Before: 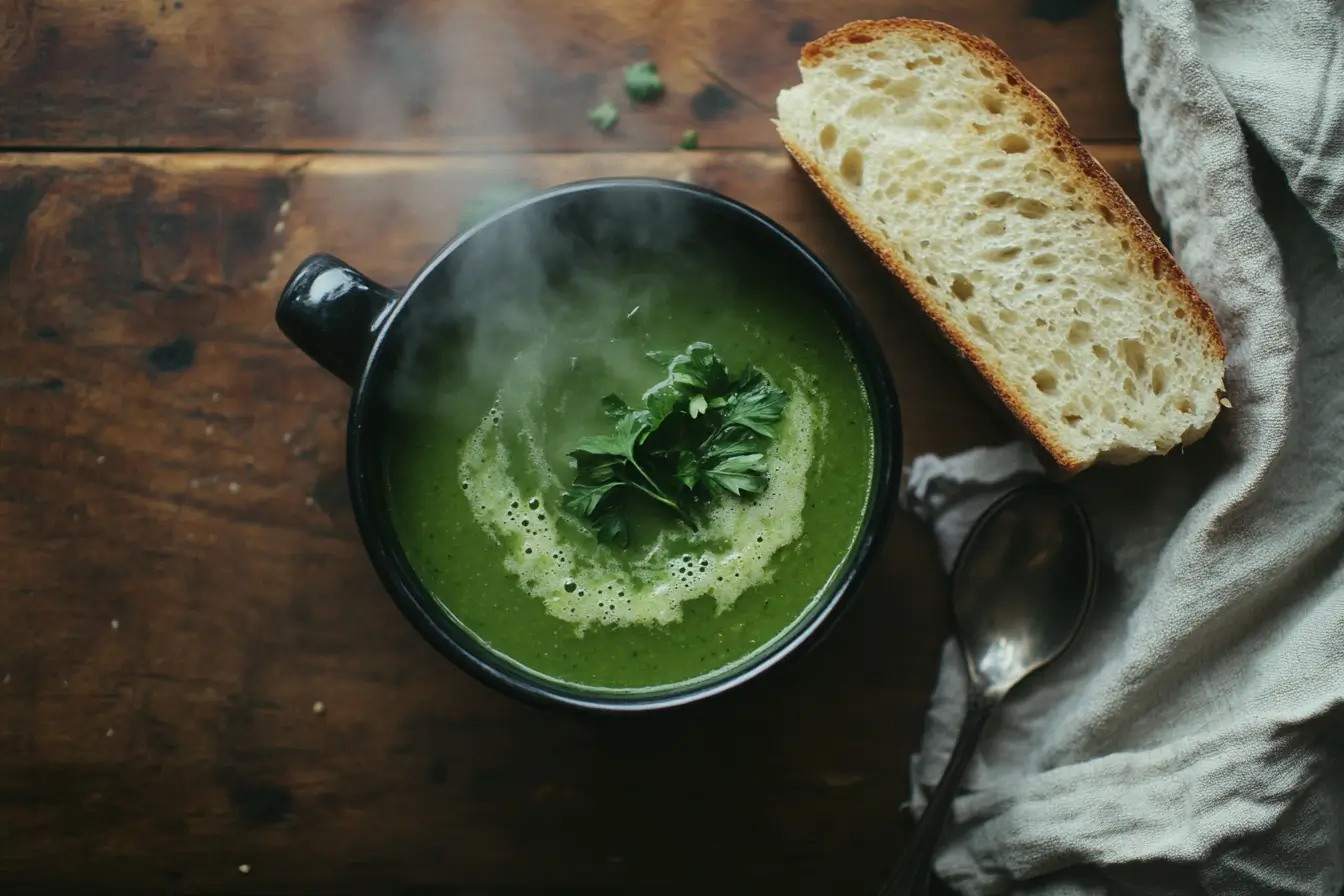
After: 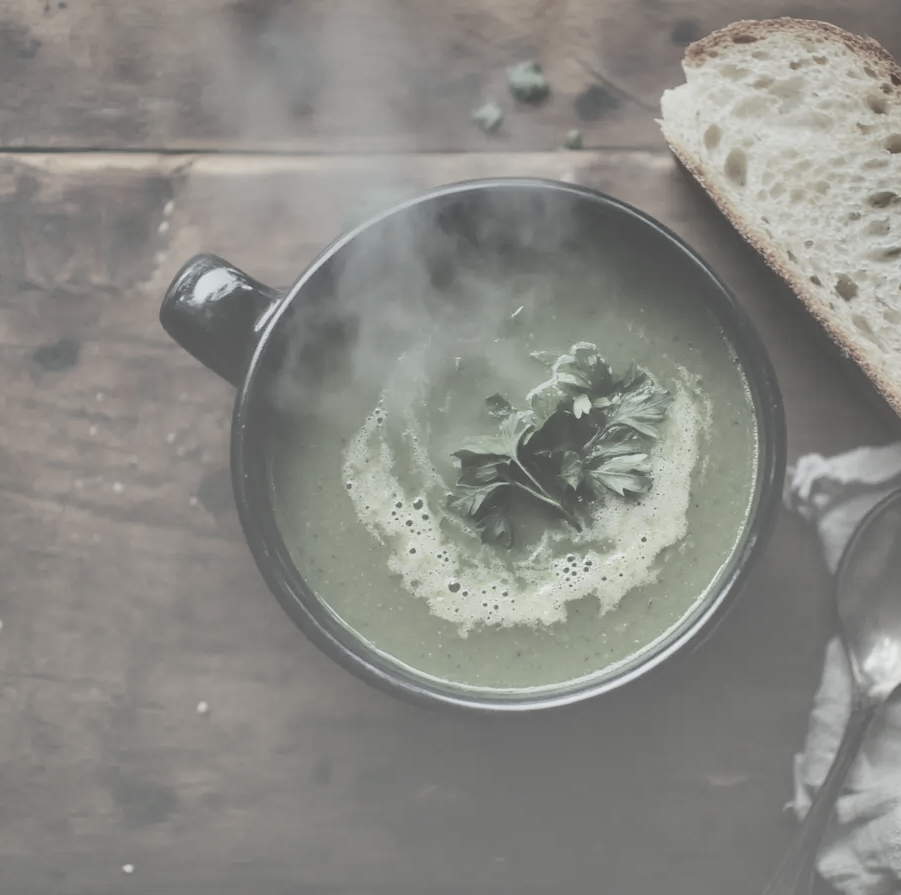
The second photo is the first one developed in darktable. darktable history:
crop and rotate: left 8.663%, right 24.283%
contrast brightness saturation: contrast -0.307, brightness 0.745, saturation -0.772
shadows and highlights: shadows 24.48, highlights -78.53, soften with gaussian
local contrast: on, module defaults
